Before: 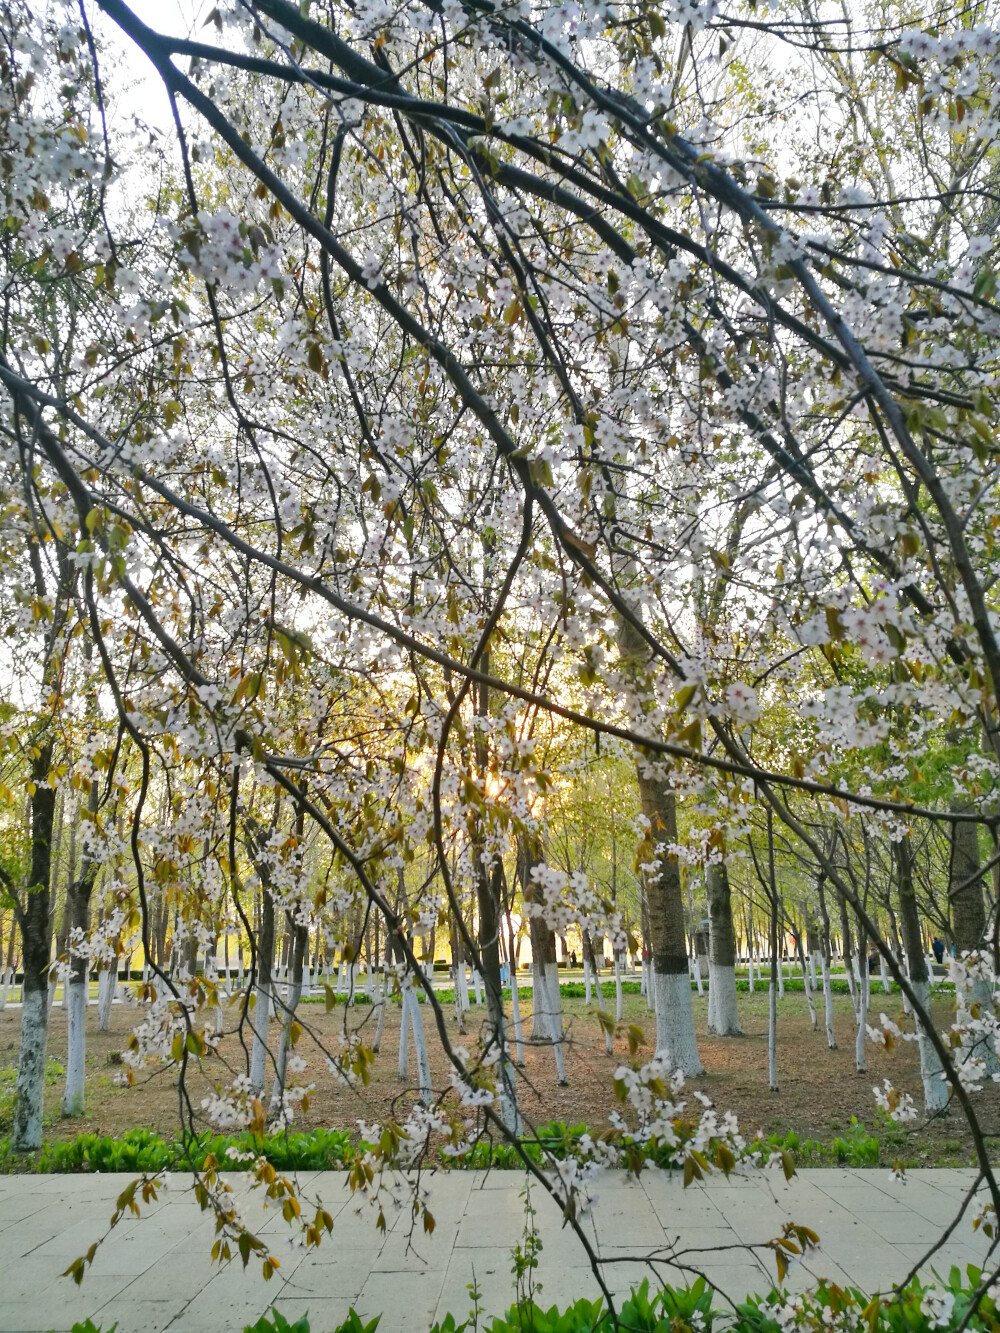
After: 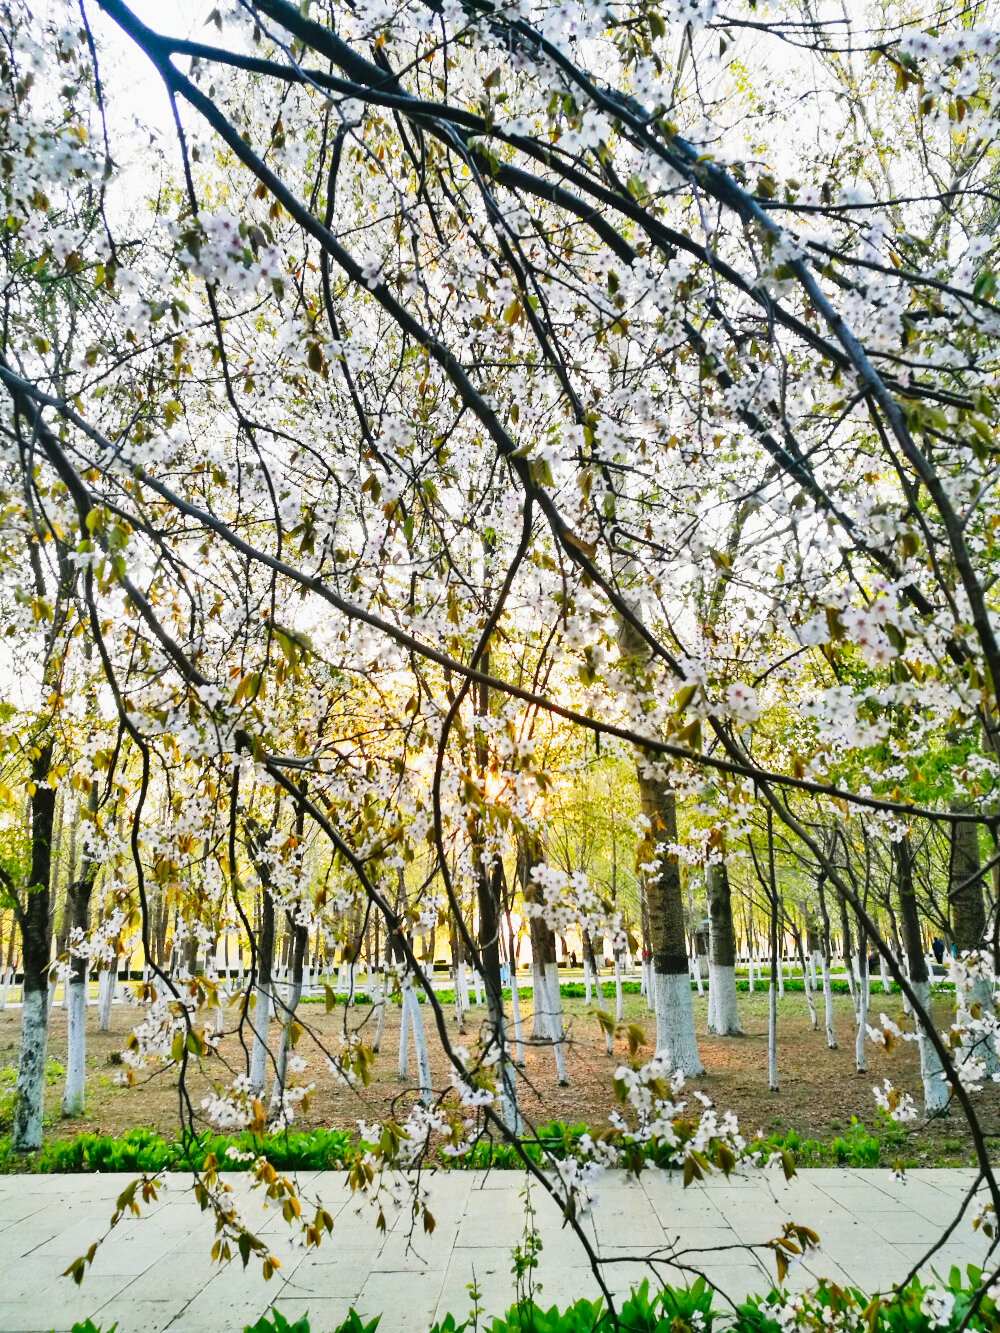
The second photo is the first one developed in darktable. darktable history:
tone curve: curves: ch0 [(0, 0) (0.187, 0.12) (0.392, 0.438) (0.704, 0.86) (0.858, 0.938) (1, 0.981)]; ch1 [(0, 0) (0.402, 0.36) (0.476, 0.456) (0.498, 0.501) (0.518, 0.521) (0.58, 0.598) (0.619, 0.663) (0.692, 0.744) (1, 1)]; ch2 [(0, 0) (0.427, 0.417) (0.483, 0.481) (0.503, 0.503) (0.526, 0.53) (0.563, 0.585) (0.626, 0.703) (0.699, 0.753) (0.997, 0.858)], preserve colors none
